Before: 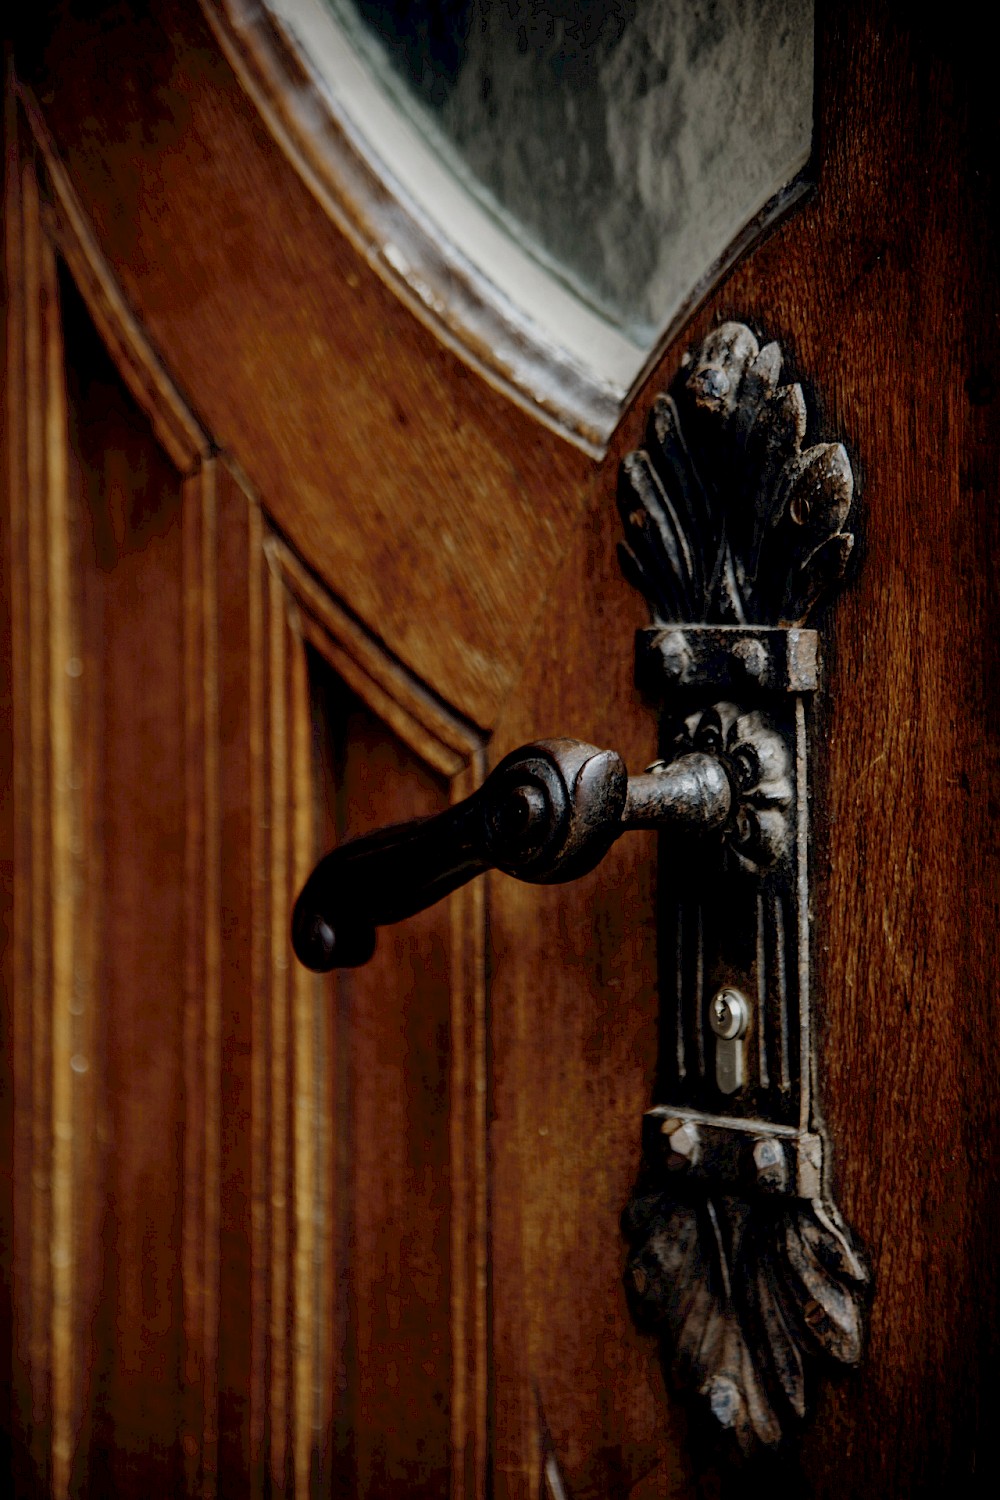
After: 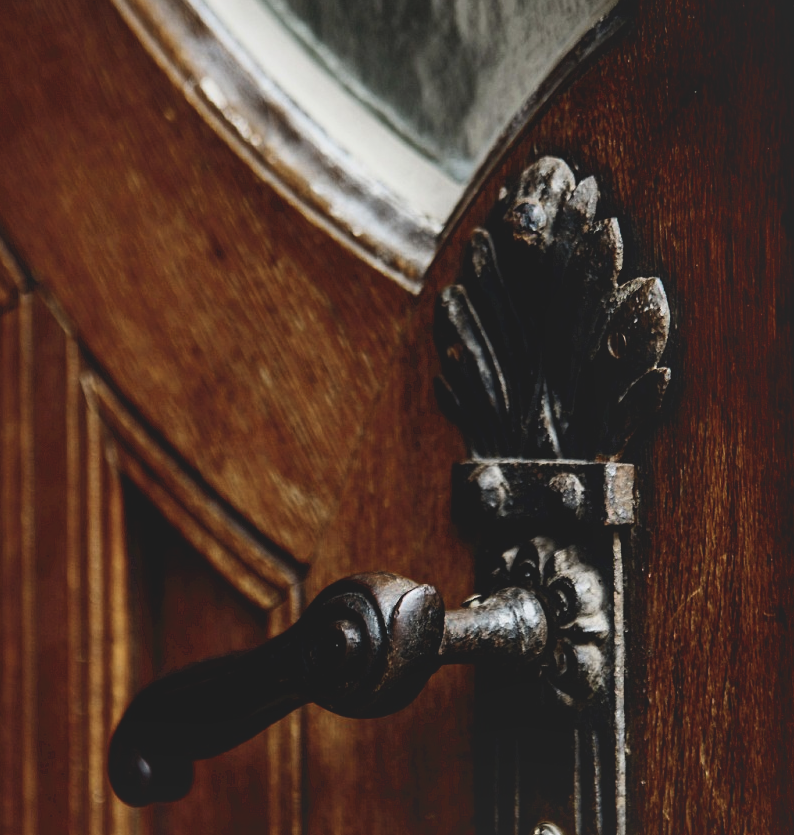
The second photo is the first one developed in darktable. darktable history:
crop: left 18.38%, top 11.092%, right 2.134%, bottom 33.217%
exposure: black level correction -0.028, compensate highlight preservation false
shadows and highlights: shadows 62.66, white point adjustment 0.37, highlights -34.44, compress 83.82%
color correction: saturation 1.1
contrast brightness saturation: contrast 0.28
